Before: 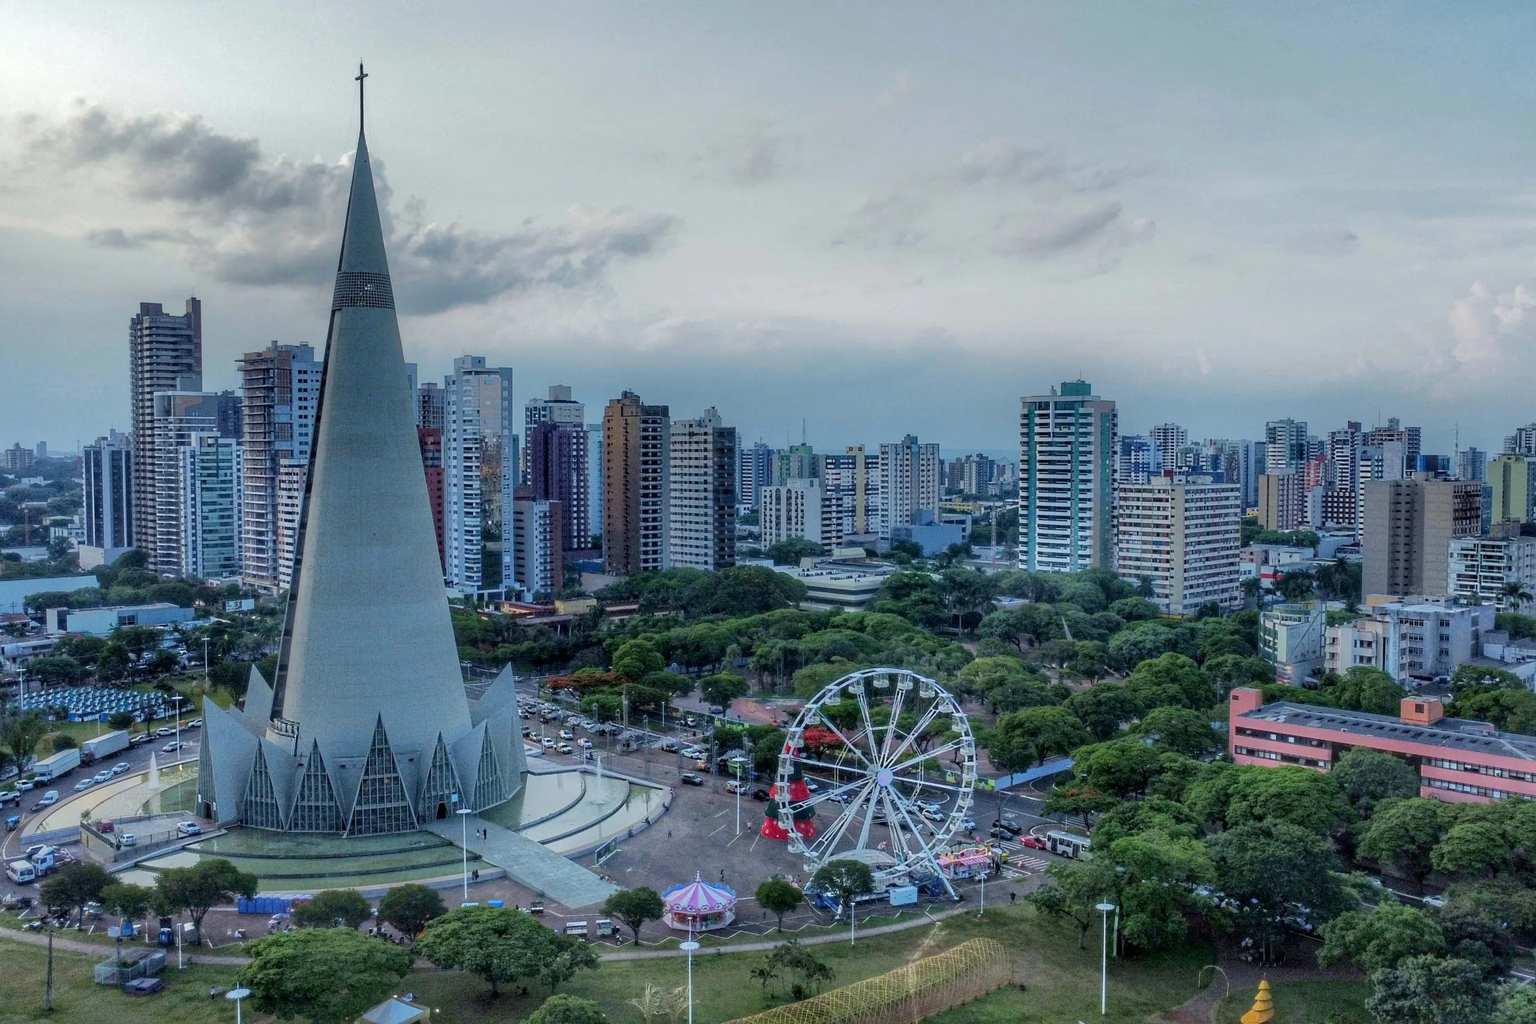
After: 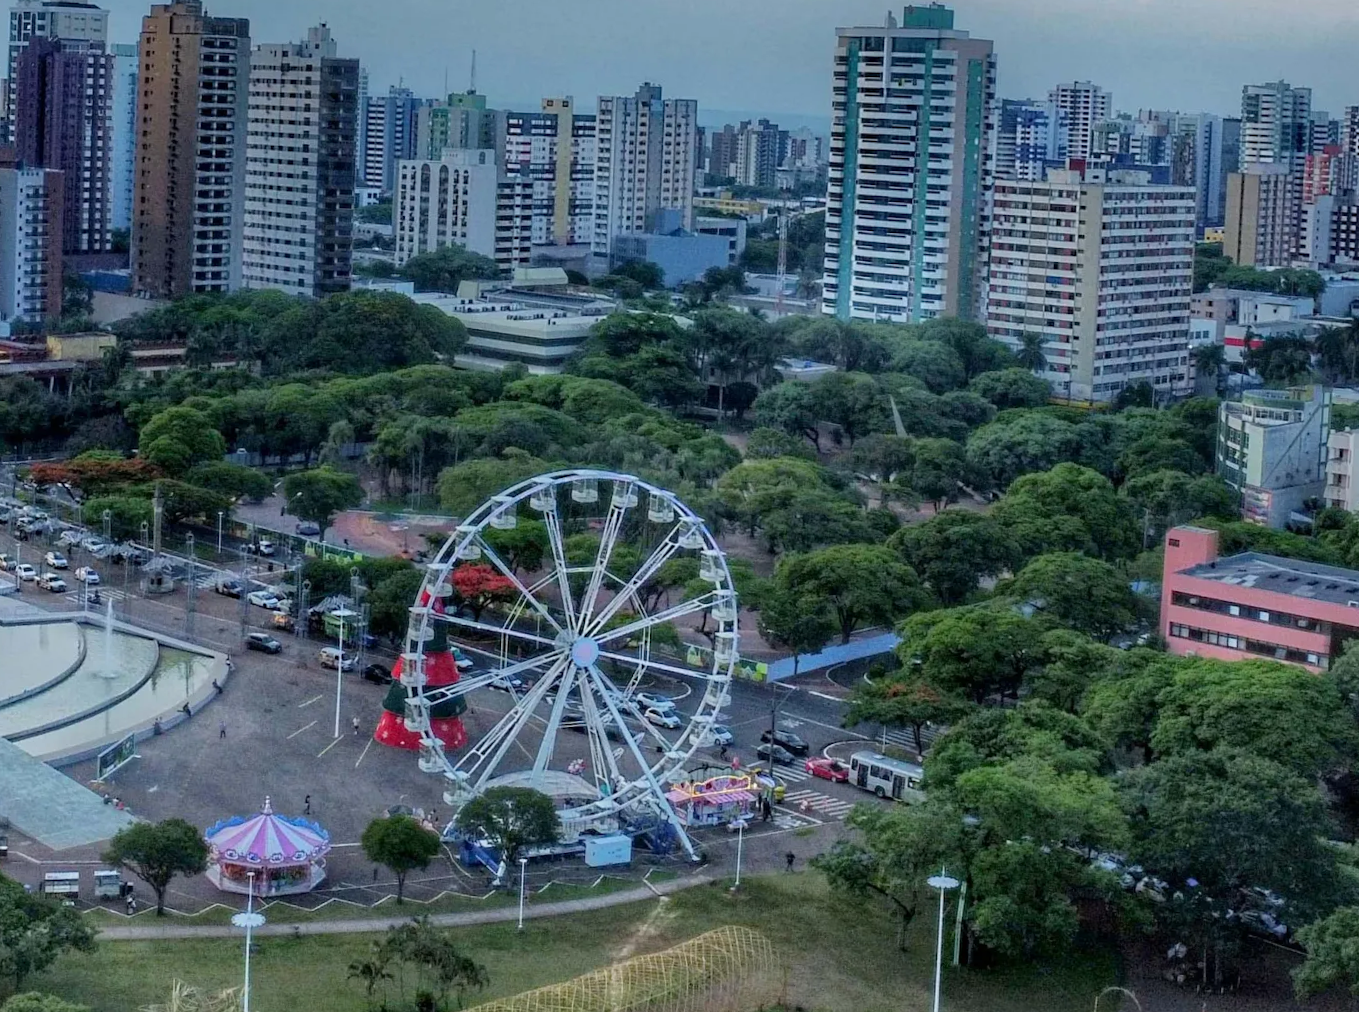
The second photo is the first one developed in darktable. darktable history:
rotate and perspective: rotation 2.27°, automatic cropping off
crop: left 34.479%, top 38.822%, right 13.718%, bottom 5.172%
